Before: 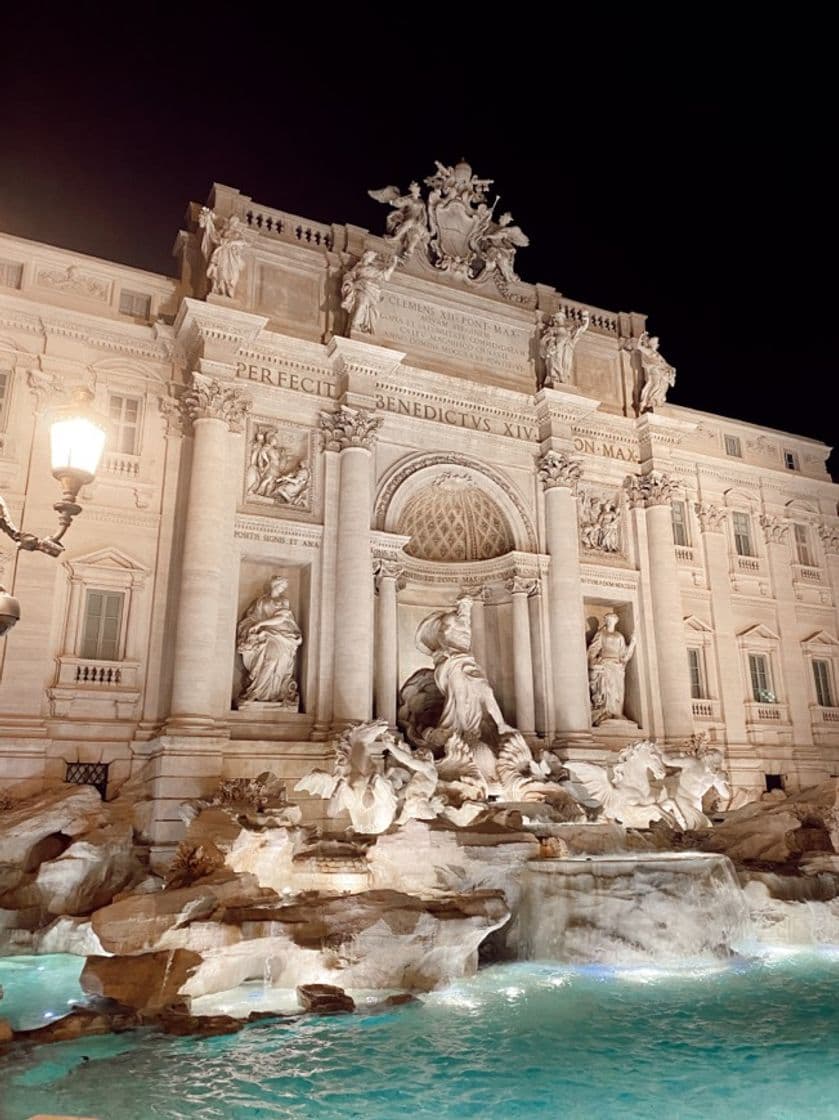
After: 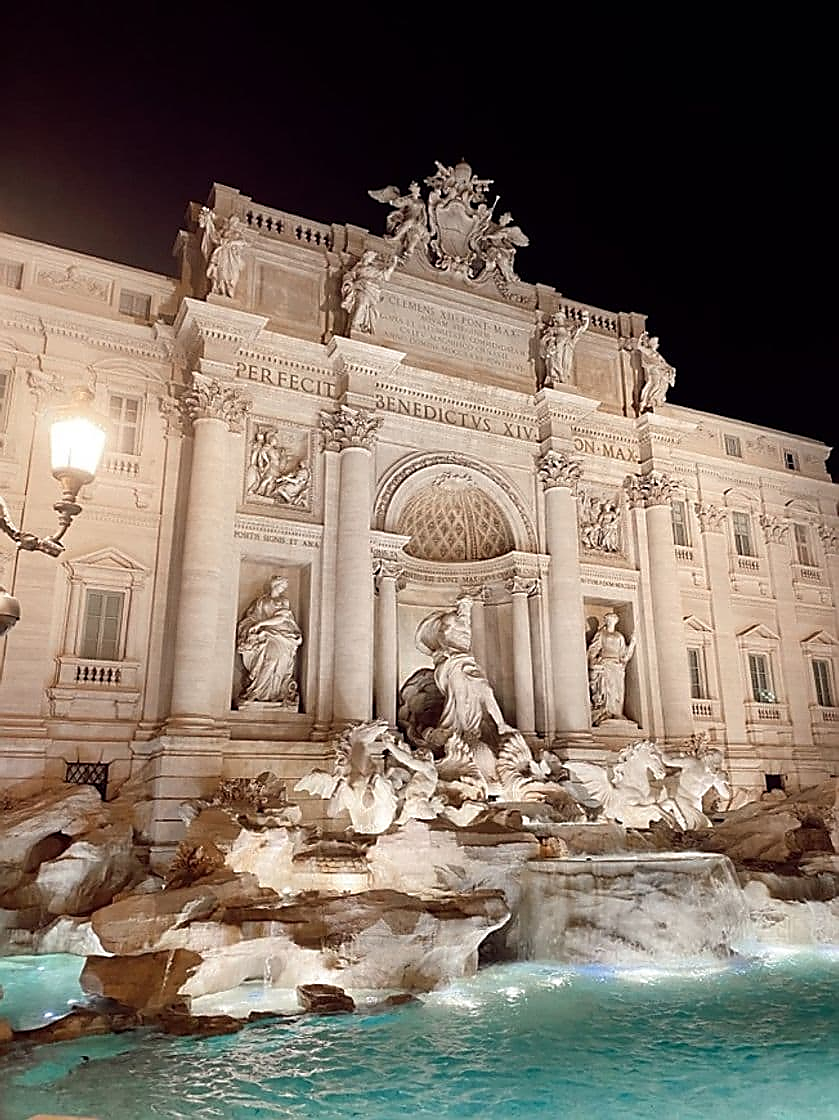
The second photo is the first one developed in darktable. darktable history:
sharpen: radius 1.374, amount 1.233, threshold 0.848
